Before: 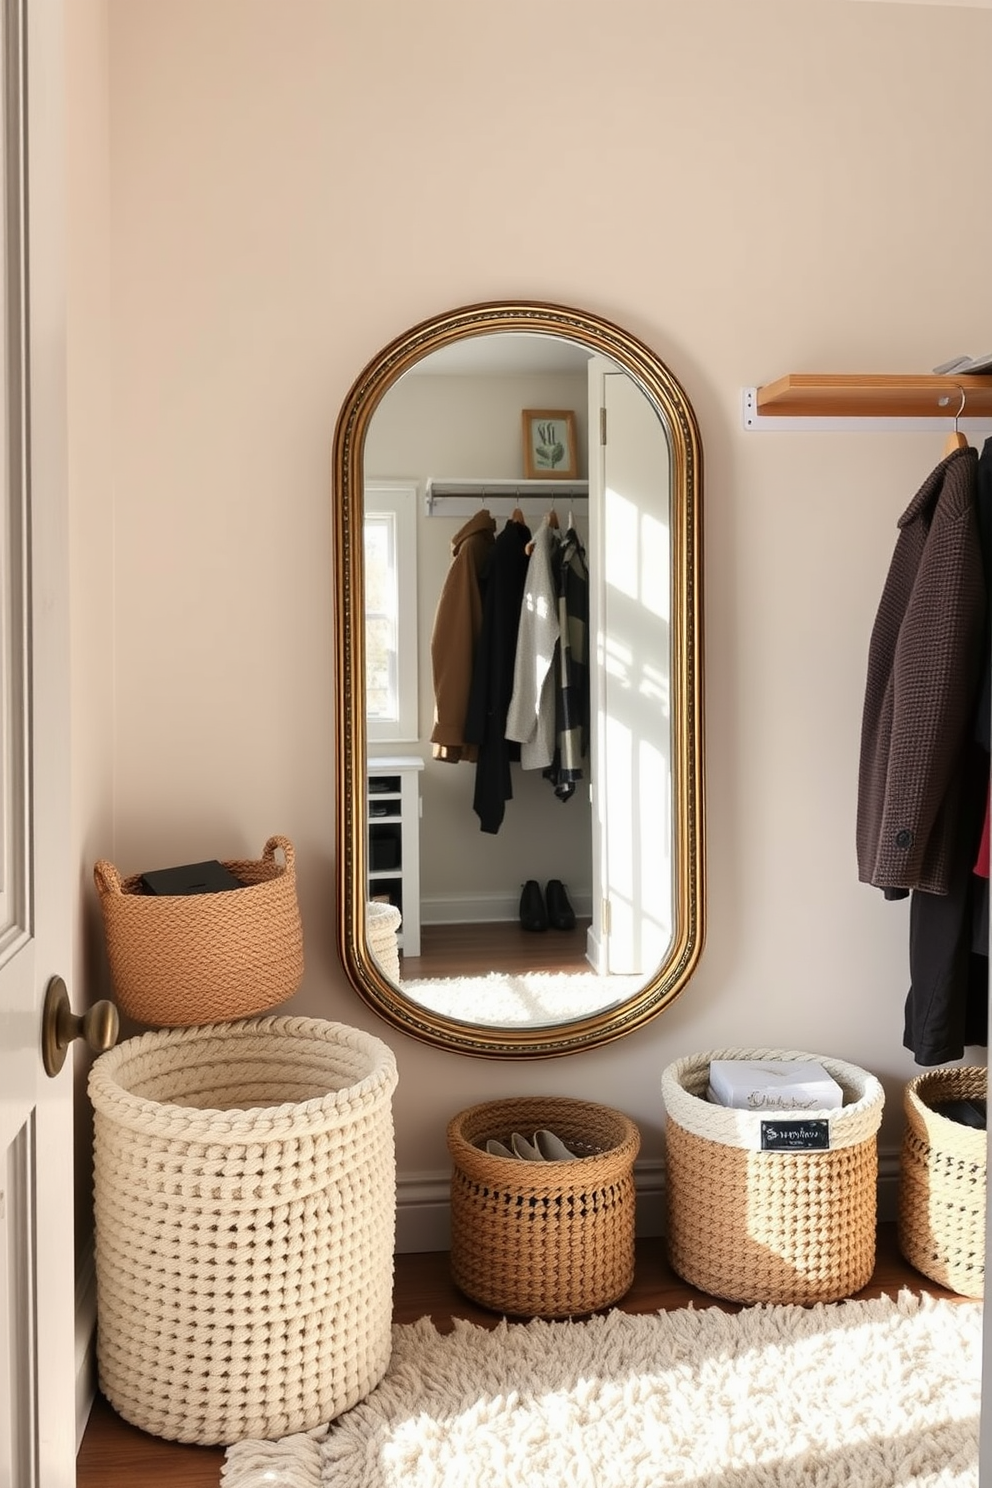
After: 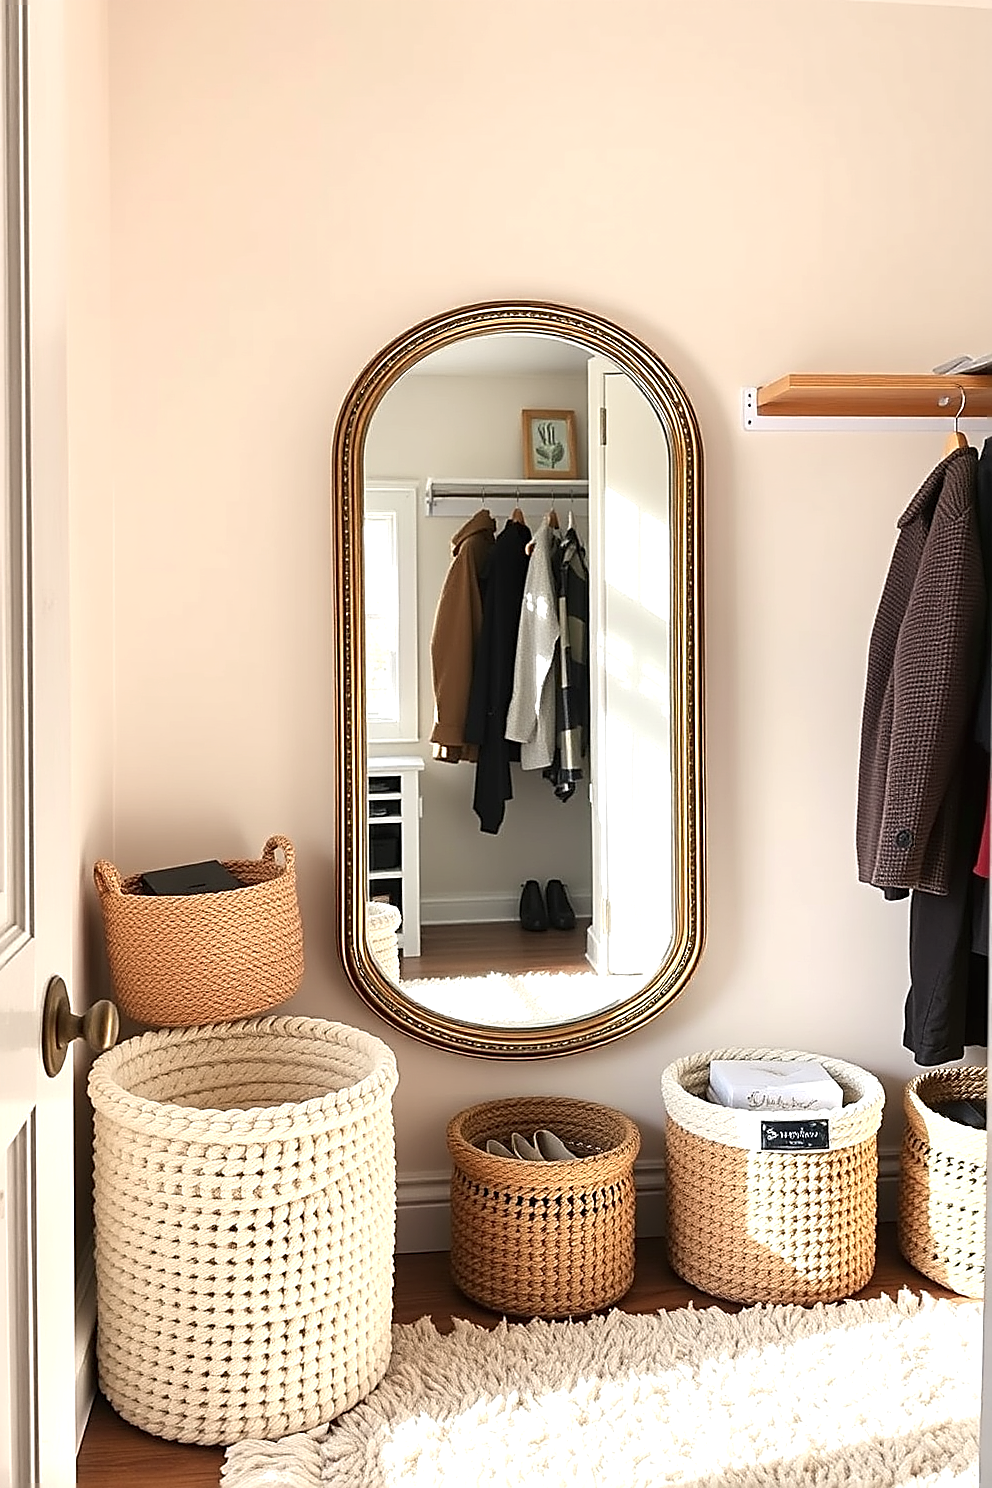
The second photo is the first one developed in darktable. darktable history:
sharpen: radius 1.666, amount 1.31
exposure: black level correction 0, exposure 0.498 EV, compensate highlight preservation false
